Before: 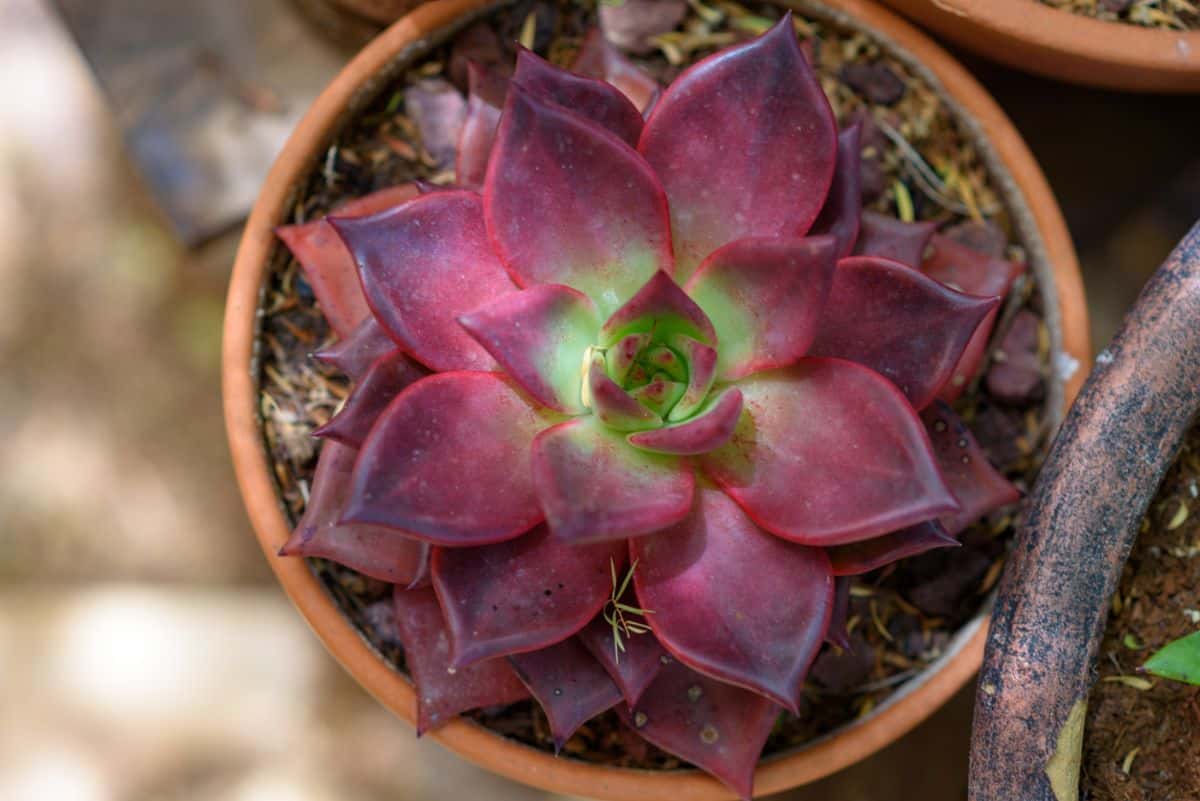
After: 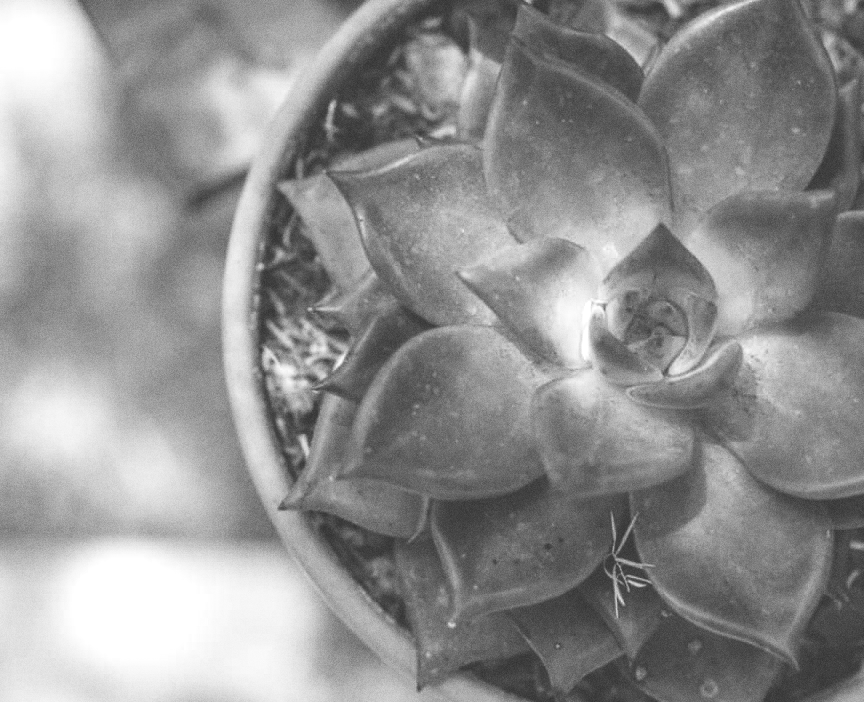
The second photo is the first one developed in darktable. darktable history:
local contrast: on, module defaults
contrast brightness saturation: contrast 0.2, brightness 0.16, saturation 0.22
crop: top 5.803%, right 27.864%, bottom 5.804%
exposure: black level correction -0.041, exposure 0.064 EV, compensate highlight preservation false
shadows and highlights: shadows 32, highlights -32, soften with gaussian
grain: coarseness 0.09 ISO
monochrome: a 2.21, b -1.33, size 2.2
